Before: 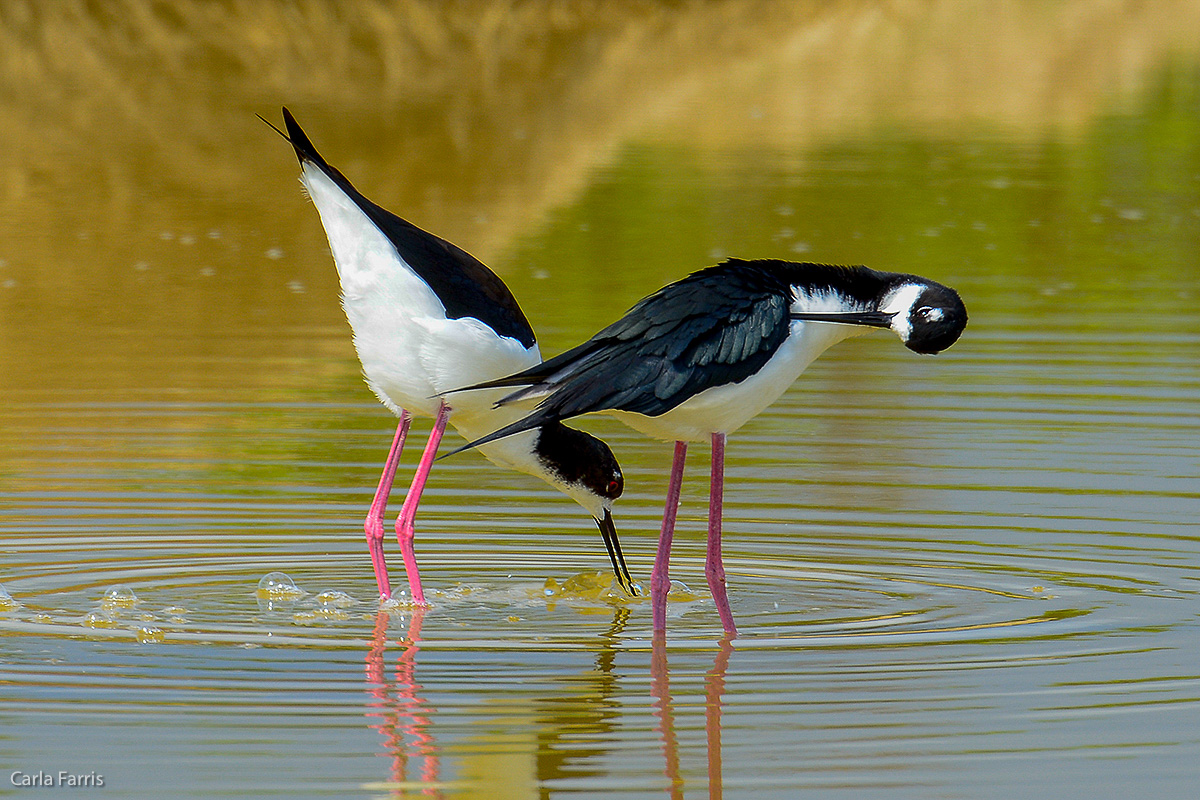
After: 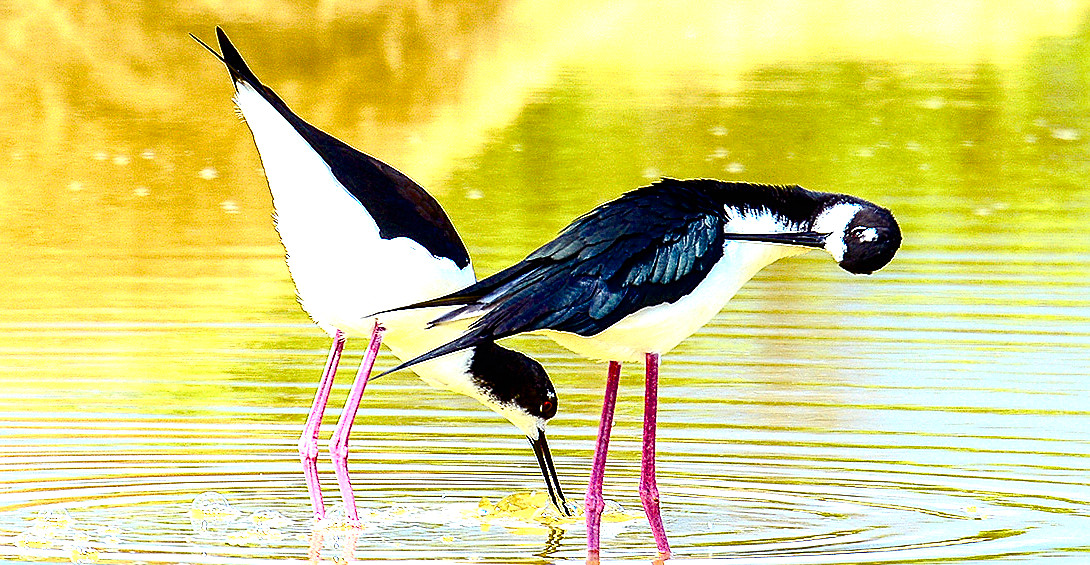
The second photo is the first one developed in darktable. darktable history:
contrast equalizer: octaves 7, y [[0.546, 0.552, 0.554, 0.554, 0.552, 0.546], [0.5 ×6], [0.5 ×6], [0 ×6], [0 ×6]], mix -0.296
color balance rgb: shadows lift › luminance 0.635%, shadows lift › chroma 6.861%, shadows lift › hue 300.25°, power › hue 73.22°, linear chroma grading › global chroma 15.101%, perceptual saturation grading › global saturation 0.231%, perceptual saturation grading › highlights -17.595%, perceptual saturation grading › mid-tones 33.684%, perceptual saturation grading › shadows 50.377%, global vibrance 9.992%, contrast 14.925%, saturation formula JzAzBz (2021)
contrast brightness saturation: contrast 0.077, saturation 0.019
crop: left 5.502%, top 10.033%, right 3.626%, bottom 19.267%
color correction: highlights a* -0.076, highlights b* -5.93, shadows a* -0.148, shadows b* -0.136
exposure: exposure 1.487 EV, compensate highlight preservation false
sharpen: on, module defaults
